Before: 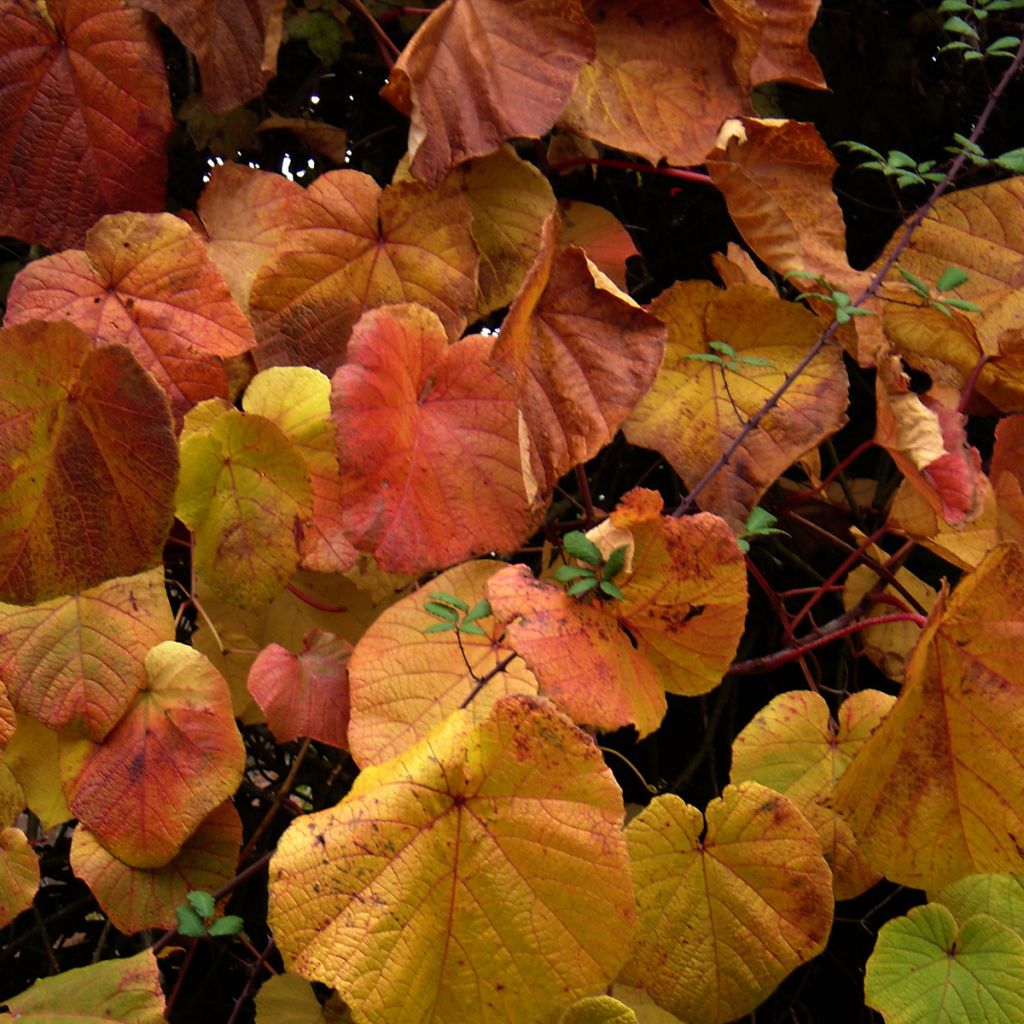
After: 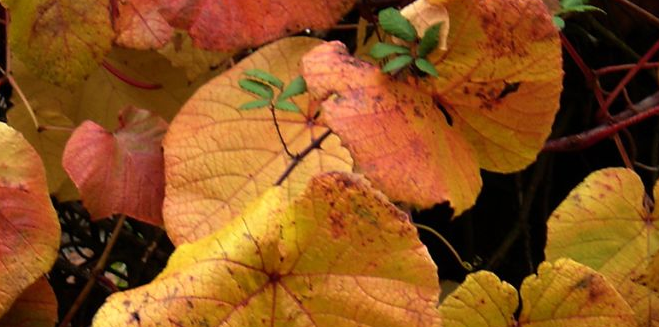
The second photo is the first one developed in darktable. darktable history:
crop: left 18.16%, top 51.078%, right 17.402%, bottom 16.94%
